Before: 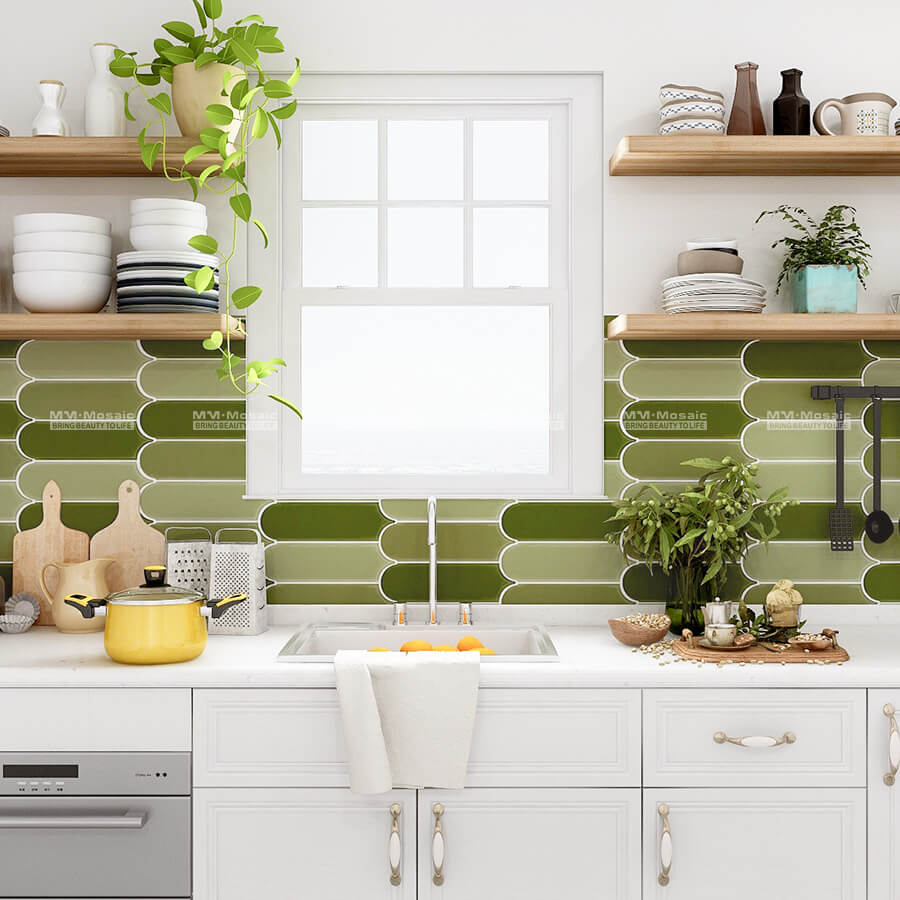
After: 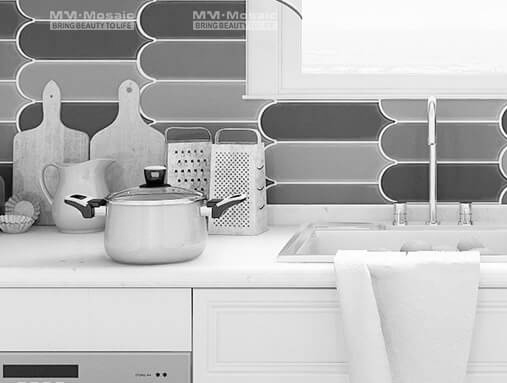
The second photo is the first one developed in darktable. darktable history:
crop: top 44.483%, right 43.593%, bottom 12.892%
monochrome: on, module defaults
rotate and perspective: crop left 0, crop top 0
